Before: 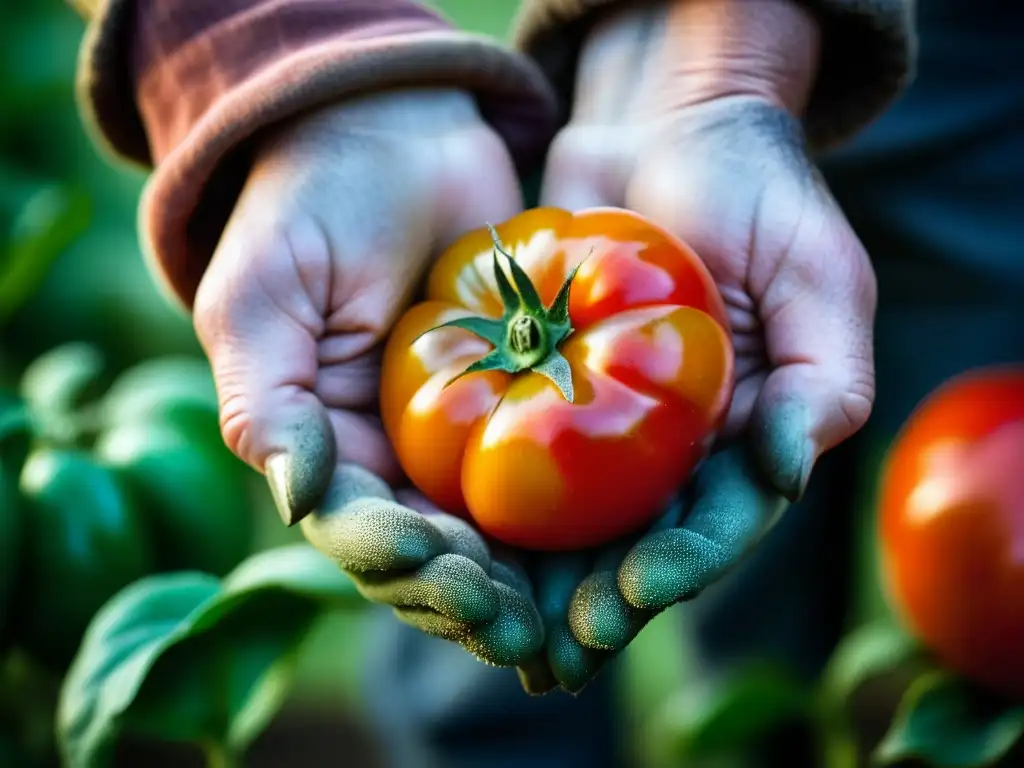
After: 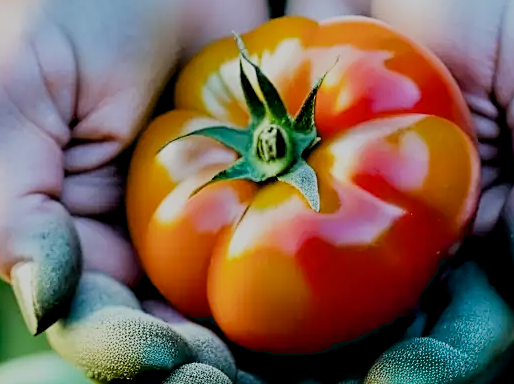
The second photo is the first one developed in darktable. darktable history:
filmic rgb: middle gray luminance 29.83%, black relative exposure -8.99 EV, white relative exposure 6.98 EV, target black luminance 0%, hardness 2.95, latitude 1.29%, contrast 0.962, highlights saturation mix 3.88%, shadows ↔ highlights balance 12.32%
exposure: black level correction 0.01, exposure 0.011 EV, compensate highlight preservation false
crop: left 24.875%, top 24.93%, right 24.891%, bottom 25.007%
sharpen: on, module defaults
